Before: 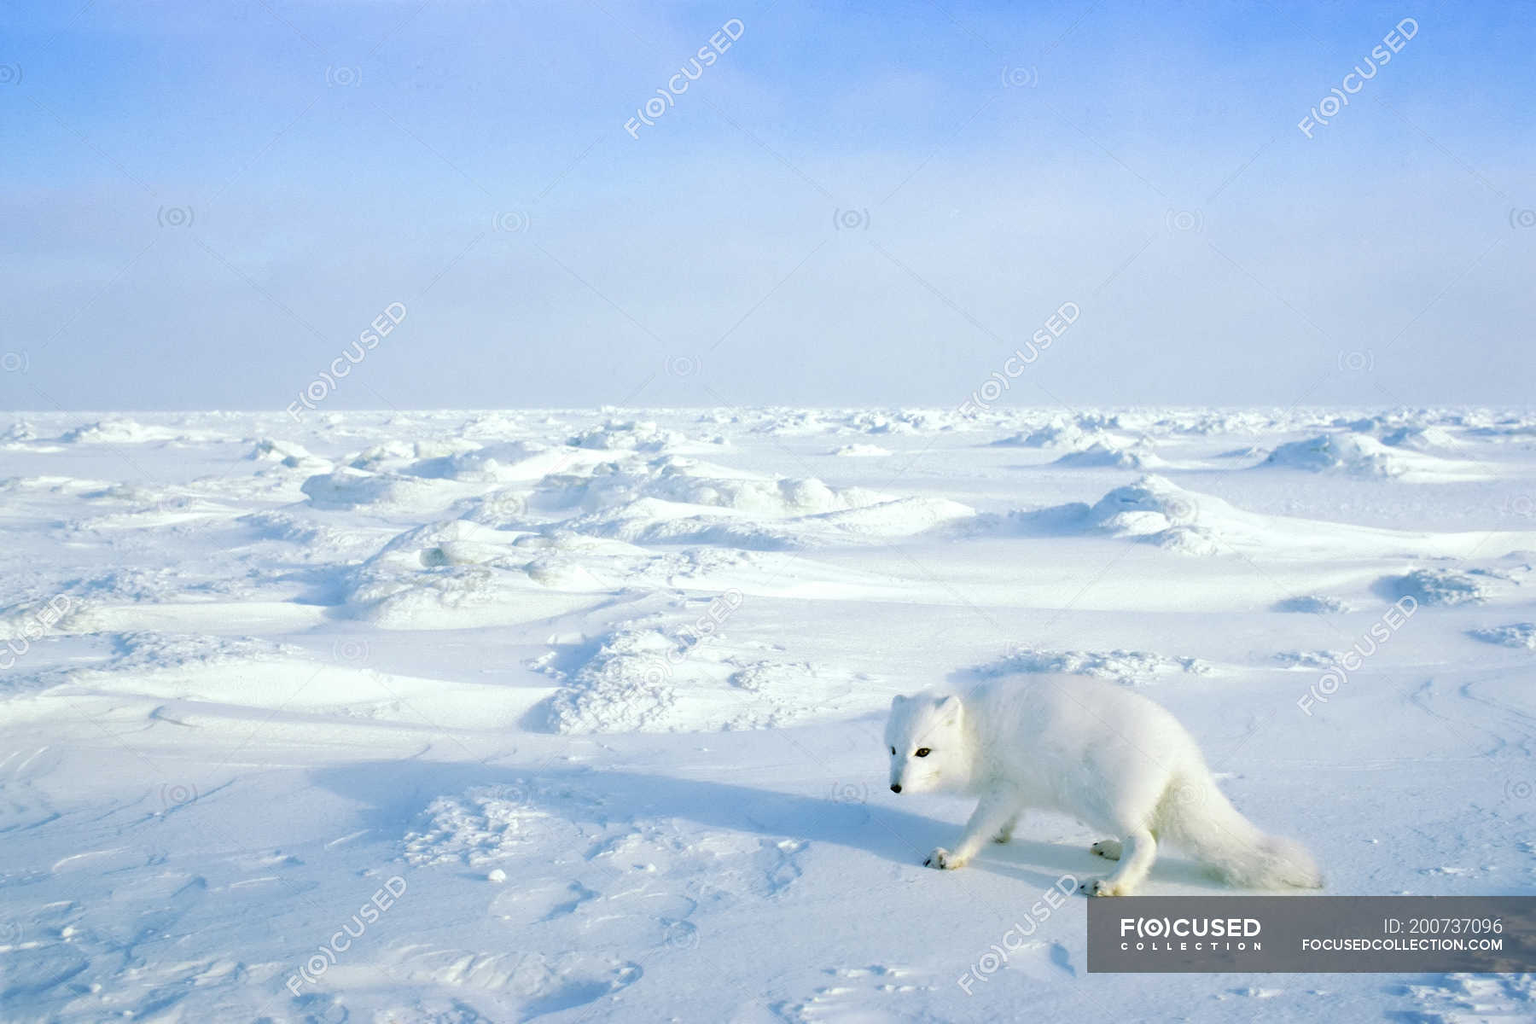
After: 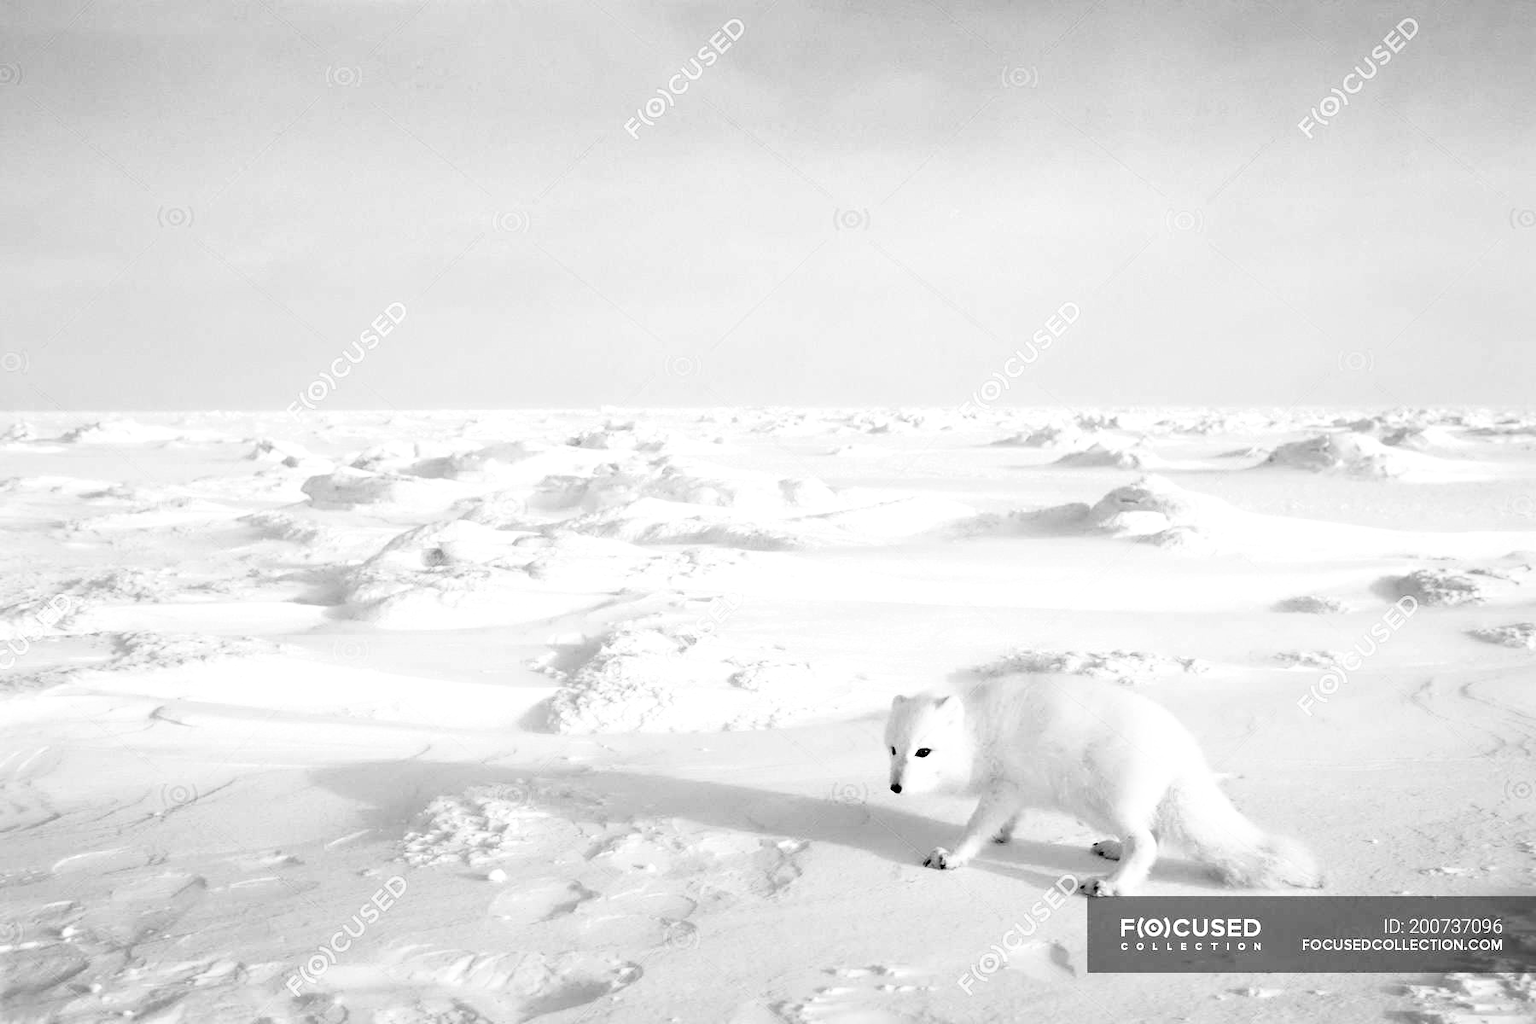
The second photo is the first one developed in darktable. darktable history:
filmic rgb: black relative exposure -3.63 EV, white relative exposure 2.16 EV, hardness 3.63
color zones: curves: ch1 [(0, -0.394) (0.143, -0.394) (0.286, -0.394) (0.429, -0.392) (0.571, -0.391) (0.714, -0.391) (0.857, -0.391) (1, -0.394)]
